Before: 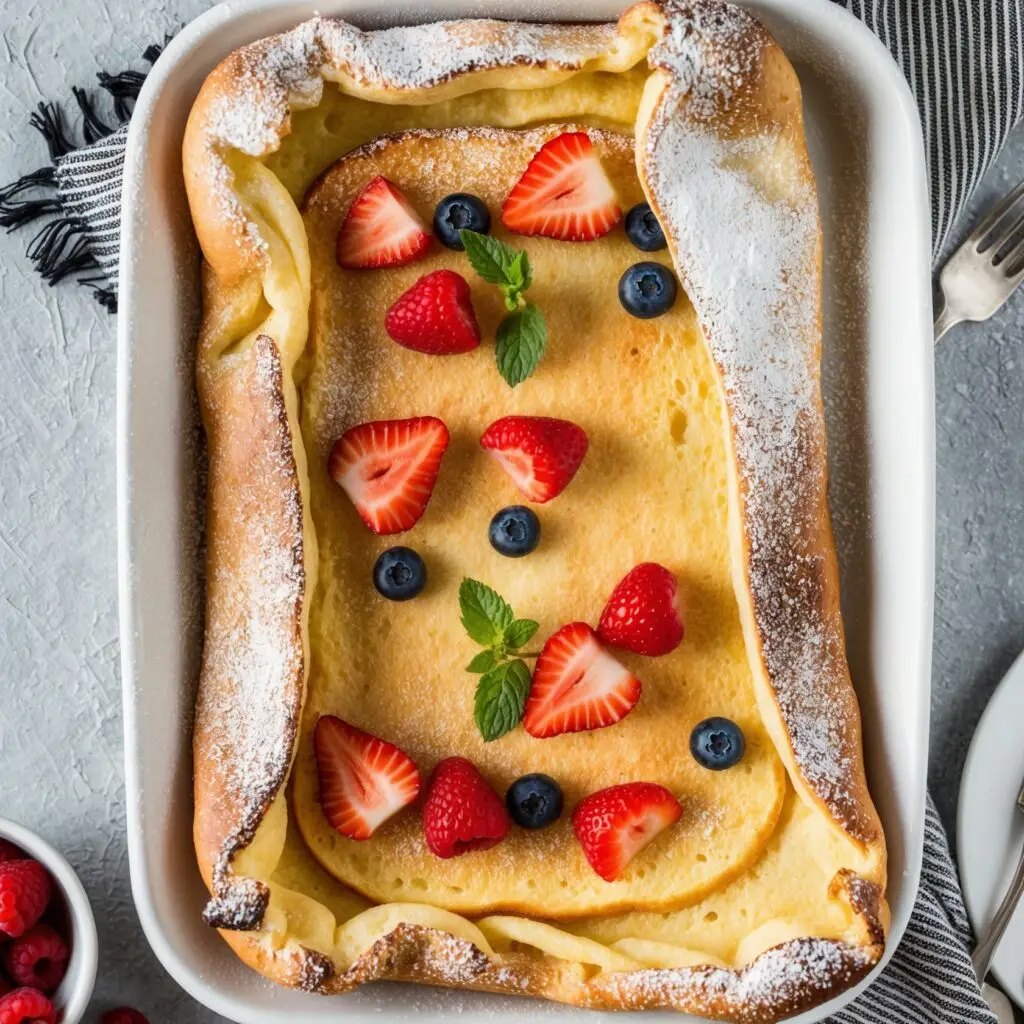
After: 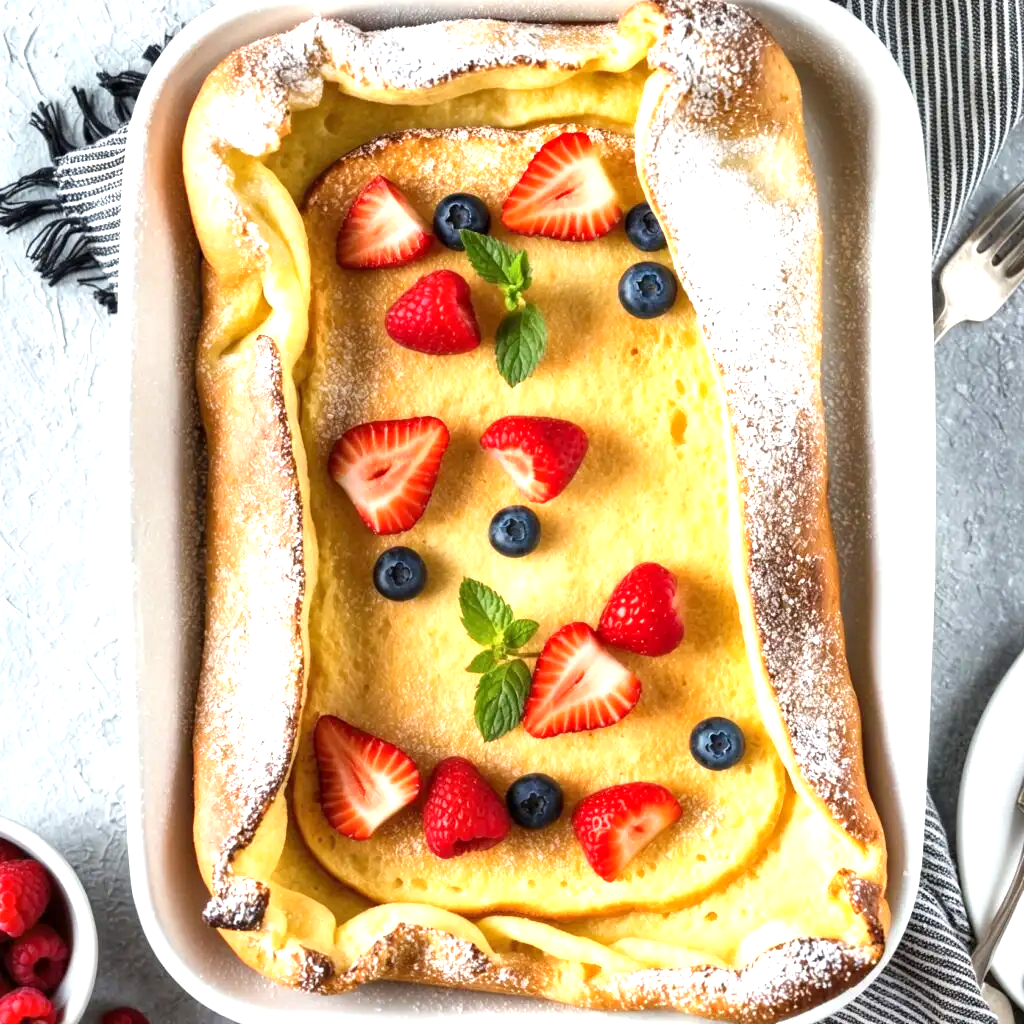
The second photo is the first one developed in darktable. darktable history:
local contrast: mode bilateral grid, contrast 20, coarseness 50, detail 119%, midtone range 0.2
exposure: black level correction 0, exposure 0.954 EV, compensate highlight preservation false
